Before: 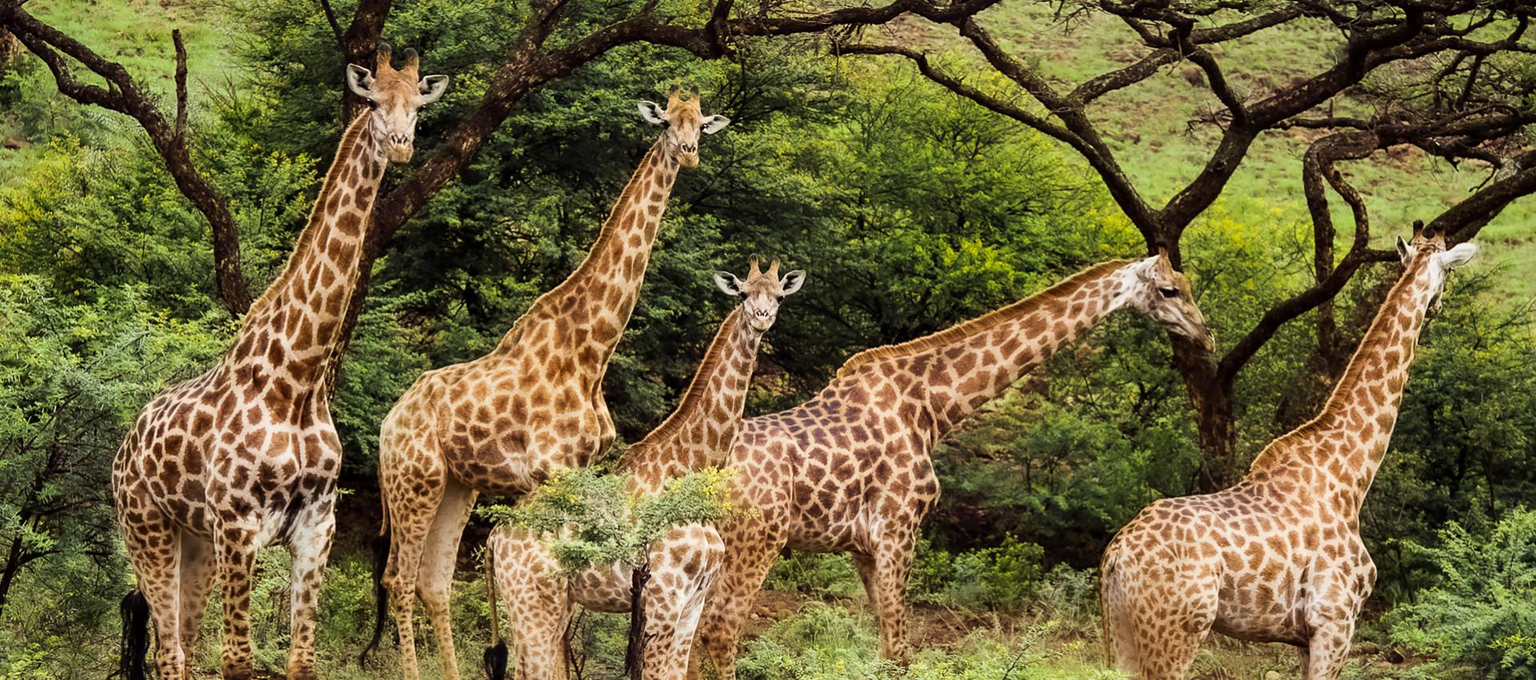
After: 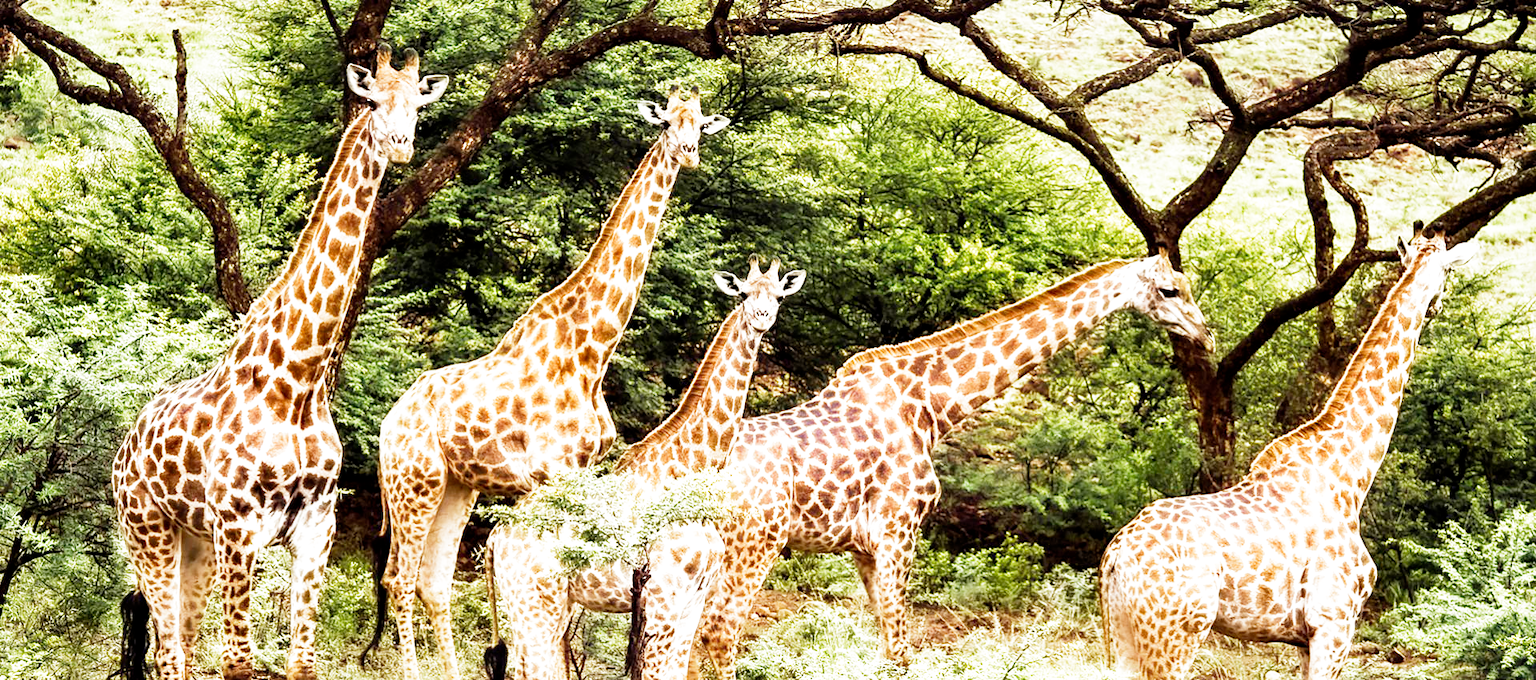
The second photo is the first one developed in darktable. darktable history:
exposure: black level correction 0, exposure 1.1 EV, compensate exposure bias true, compensate highlight preservation false
filmic rgb: middle gray luminance 12.74%, black relative exposure -10.13 EV, white relative exposure 3.47 EV, threshold 6 EV, target black luminance 0%, hardness 5.74, latitude 44.69%, contrast 1.221, highlights saturation mix 5%, shadows ↔ highlights balance 26.78%, add noise in highlights 0, preserve chrominance no, color science v3 (2019), use custom middle-gray values true, iterations of high-quality reconstruction 0, contrast in highlights soft, enable highlight reconstruction true
